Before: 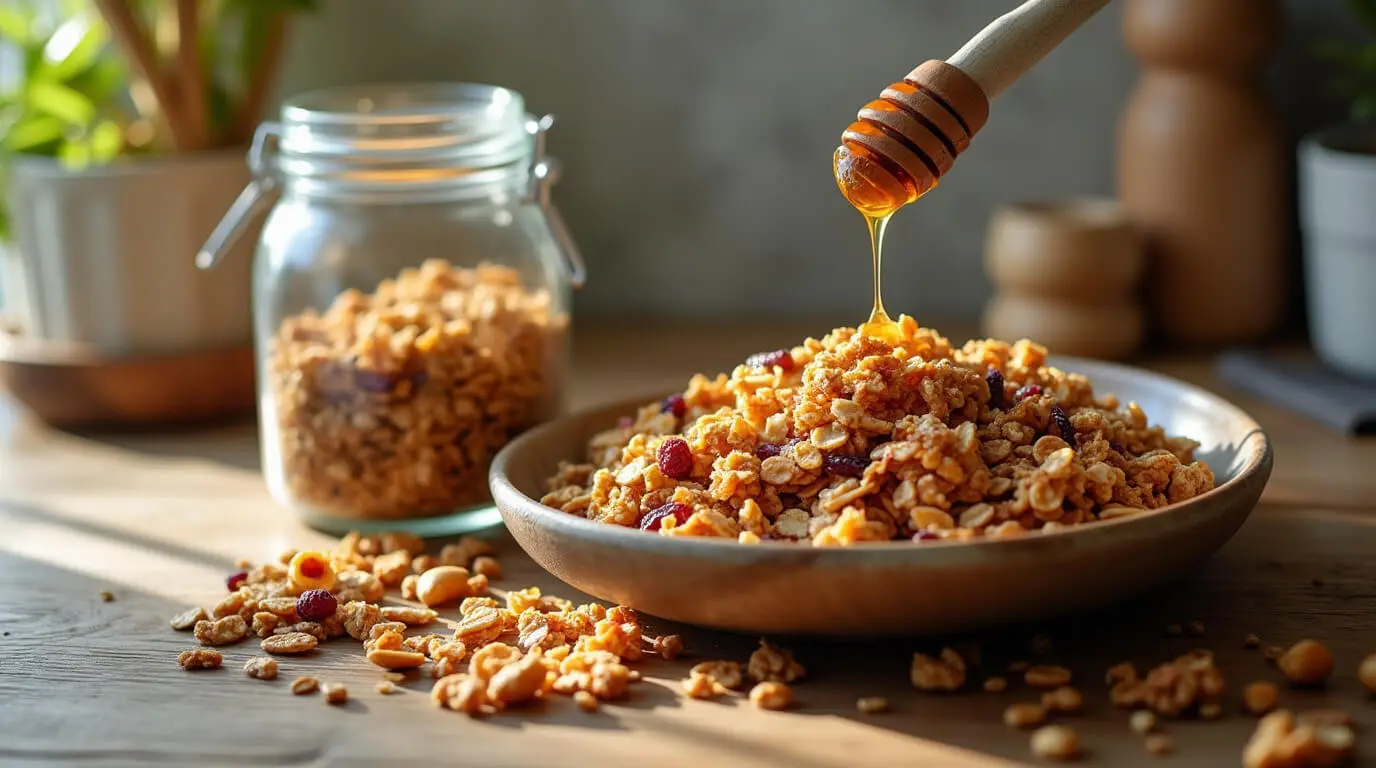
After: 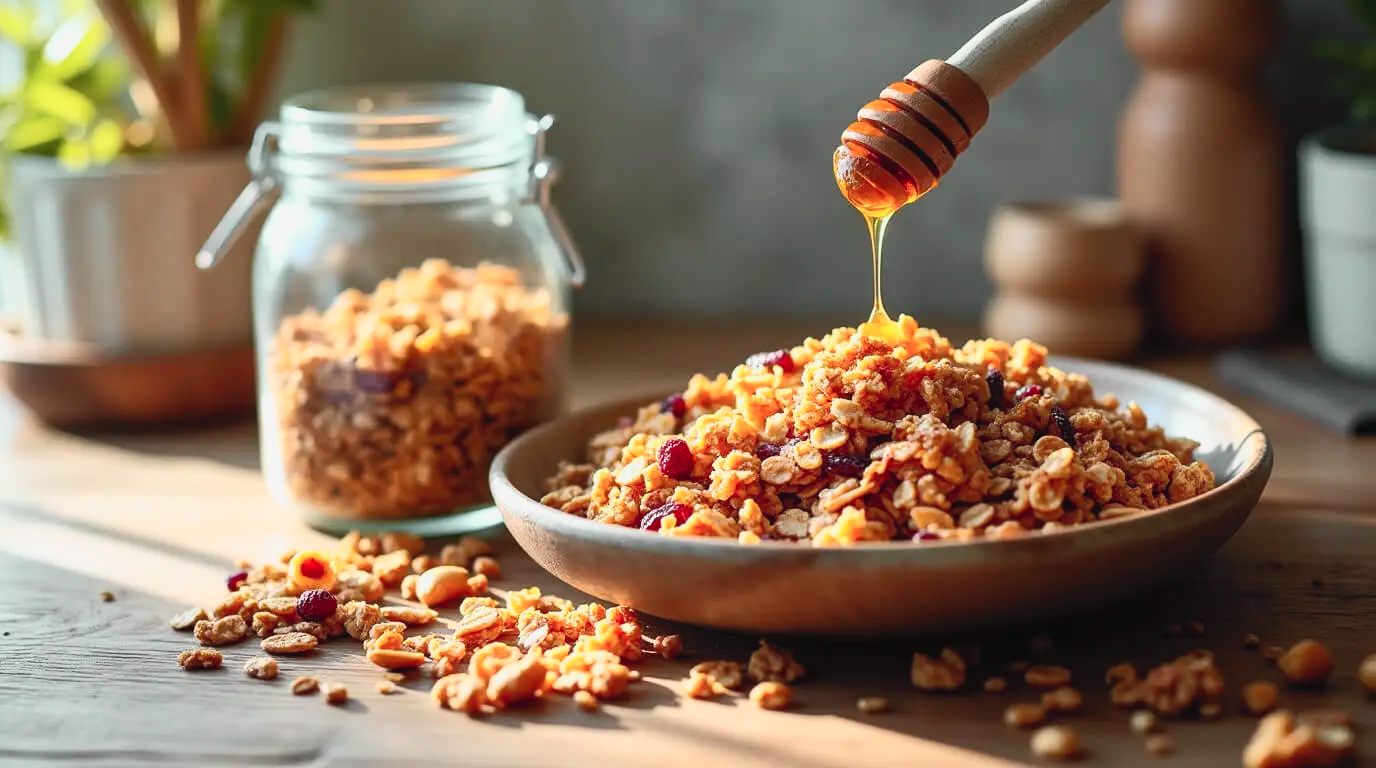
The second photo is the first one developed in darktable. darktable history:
tone curve: curves: ch0 [(0, 0.026) (0.172, 0.194) (0.398, 0.437) (0.469, 0.544) (0.612, 0.741) (0.845, 0.926) (1, 0.968)]; ch1 [(0, 0) (0.437, 0.453) (0.472, 0.467) (0.502, 0.502) (0.531, 0.537) (0.574, 0.583) (0.617, 0.64) (0.699, 0.749) (0.859, 0.919) (1, 1)]; ch2 [(0, 0) (0.33, 0.301) (0.421, 0.443) (0.476, 0.502) (0.511, 0.504) (0.553, 0.55) (0.595, 0.586) (0.664, 0.664) (1, 1)], color space Lab, independent channels, preserve colors none
